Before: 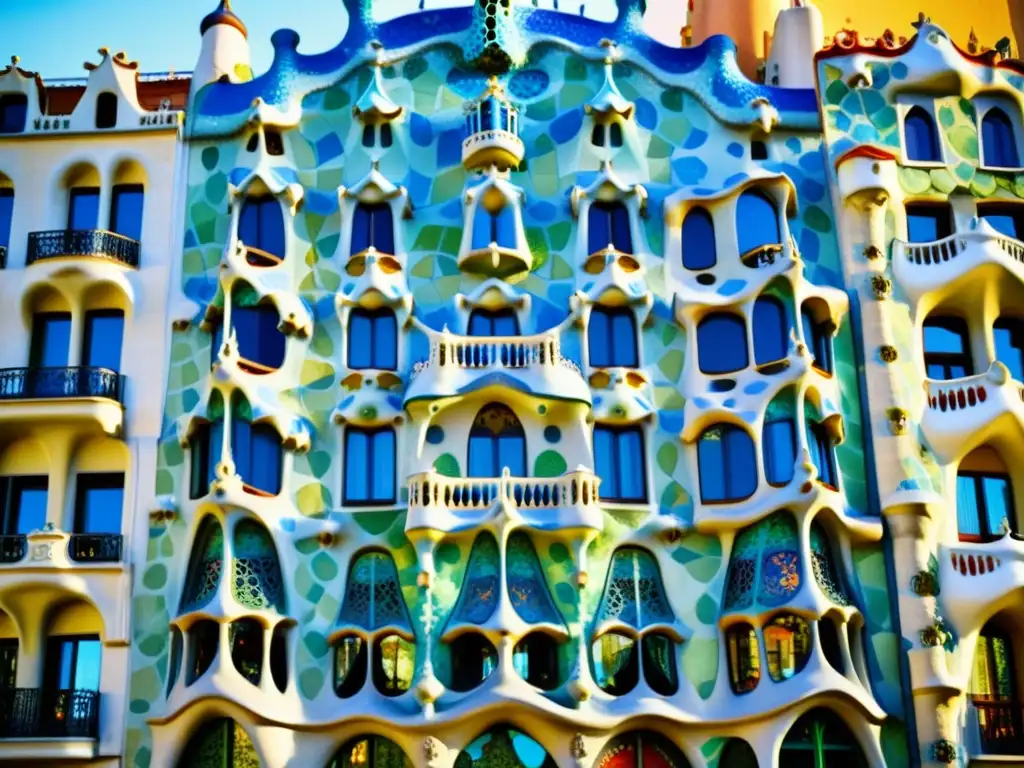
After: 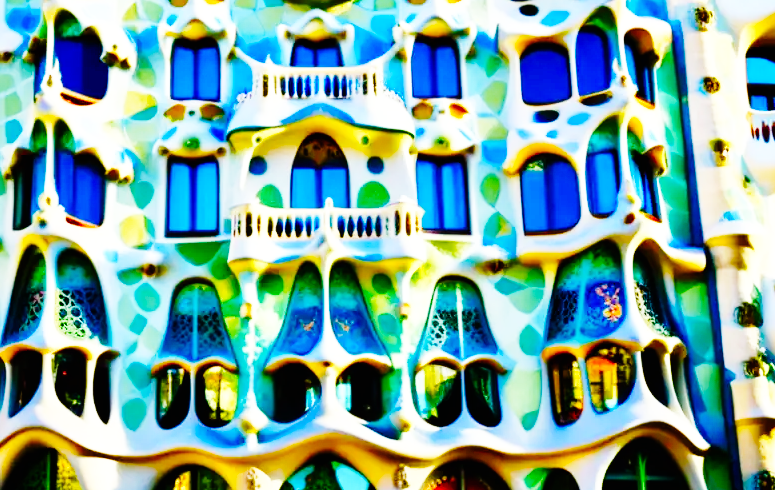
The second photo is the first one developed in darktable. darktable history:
color balance rgb: perceptual saturation grading › global saturation 35%, perceptual saturation grading › highlights -30%, perceptual saturation grading › shadows 35%, perceptual brilliance grading › global brilliance 3%, perceptual brilliance grading › highlights -3%, perceptual brilliance grading › shadows 3%
base curve: curves: ch0 [(0, 0) (0, 0) (0.002, 0.001) (0.008, 0.003) (0.019, 0.011) (0.037, 0.037) (0.064, 0.11) (0.102, 0.232) (0.152, 0.379) (0.216, 0.524) (0.296, 0.665) (0.394, 0.789) (0.512, 0.881) (0.651, 0.945) (0.813, 0.986) (1, 1)], preserve colors none
crop and rotate: left 17.299%, top 35.115%, right 7.015%, bottom 1.024%
